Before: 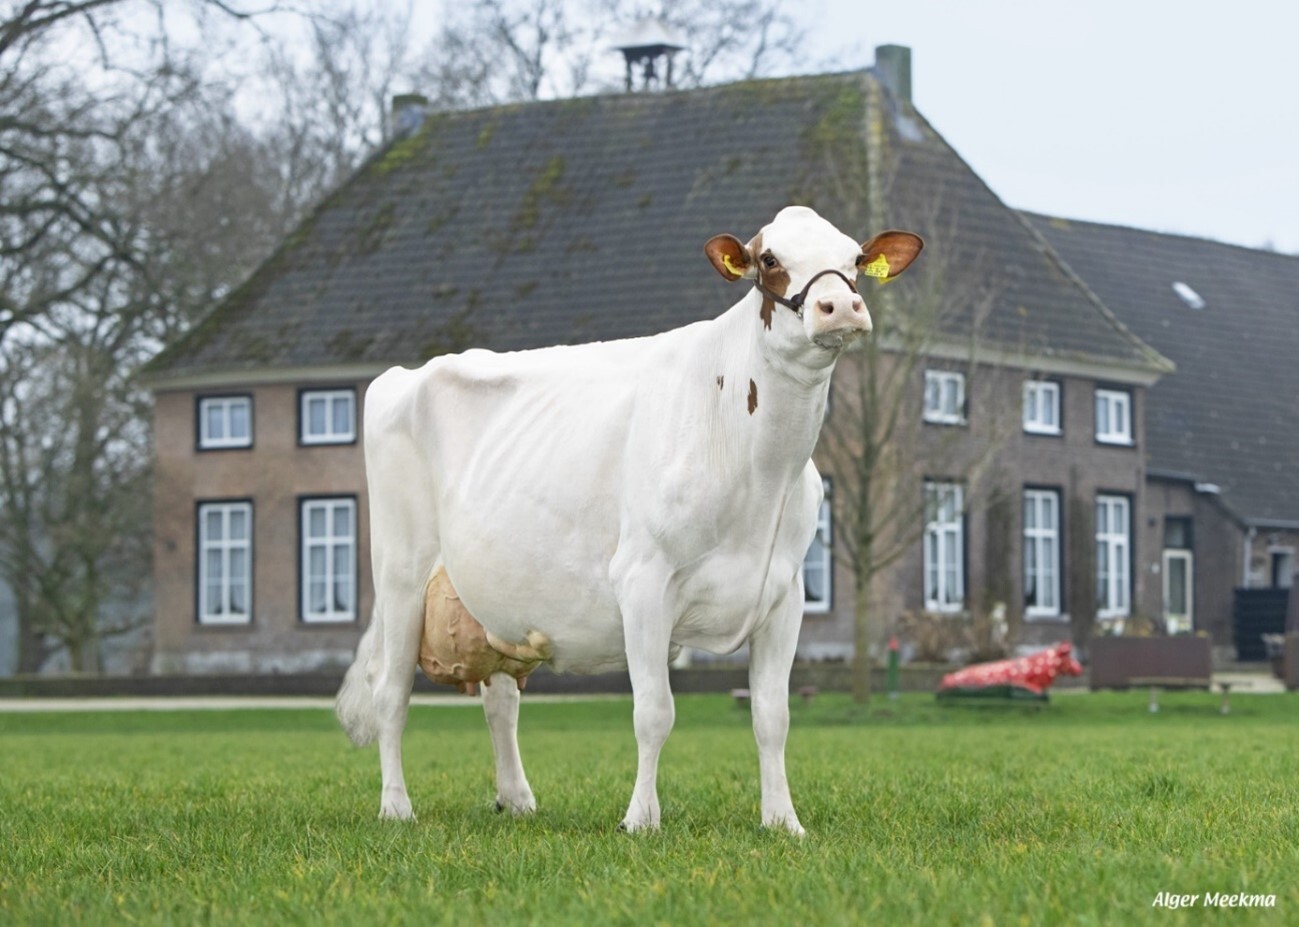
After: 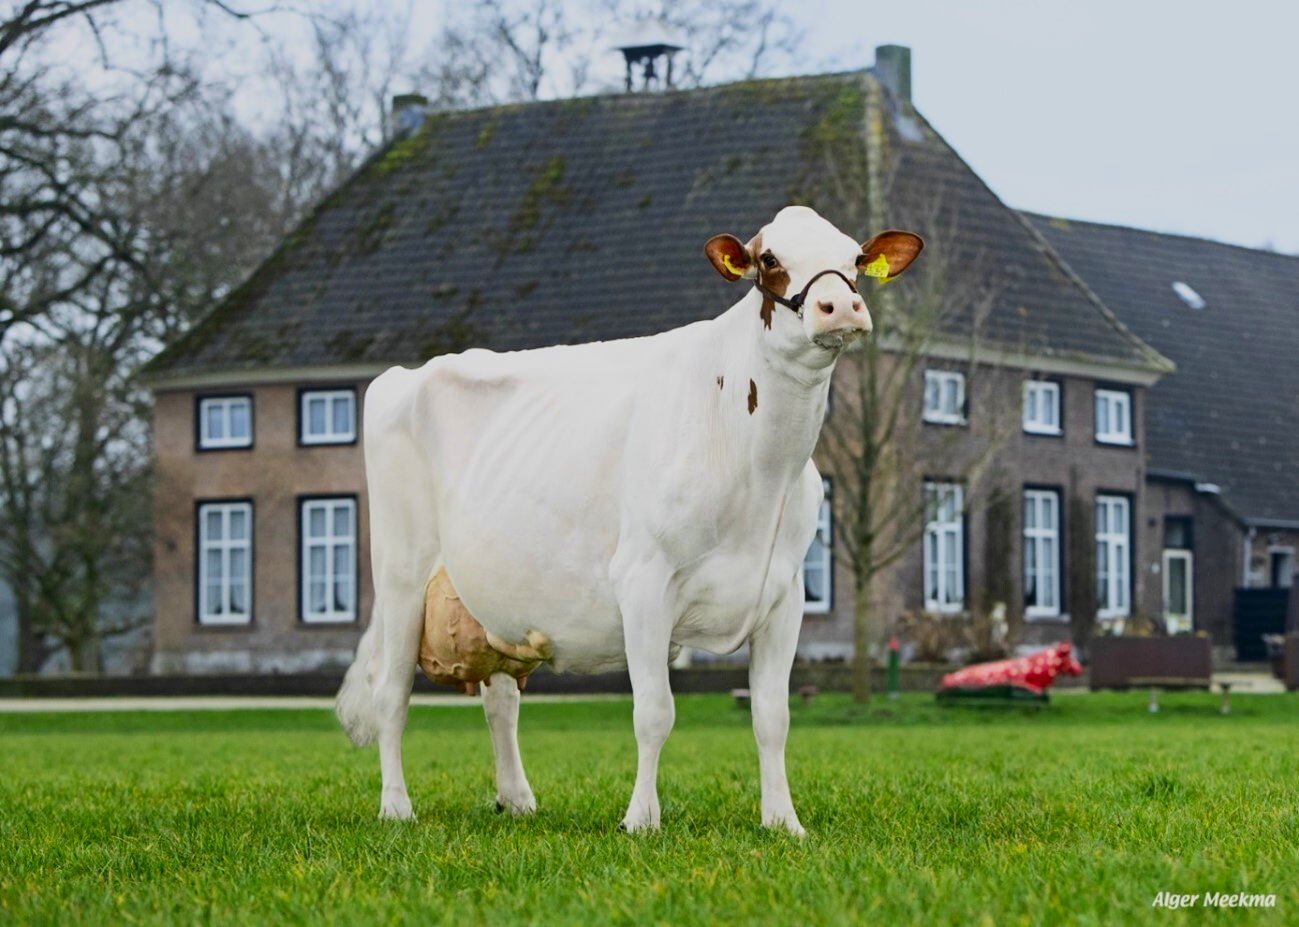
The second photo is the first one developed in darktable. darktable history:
contrast brightness saturation: contrast 0.19, brightness -0.11, saturation 0.21
color correction: saturation 1.1
filmic rgb: black relative exposure -7.65 EV, white relative exposure 4.56 EV, hardness 3.61, color science v6 (2022)
